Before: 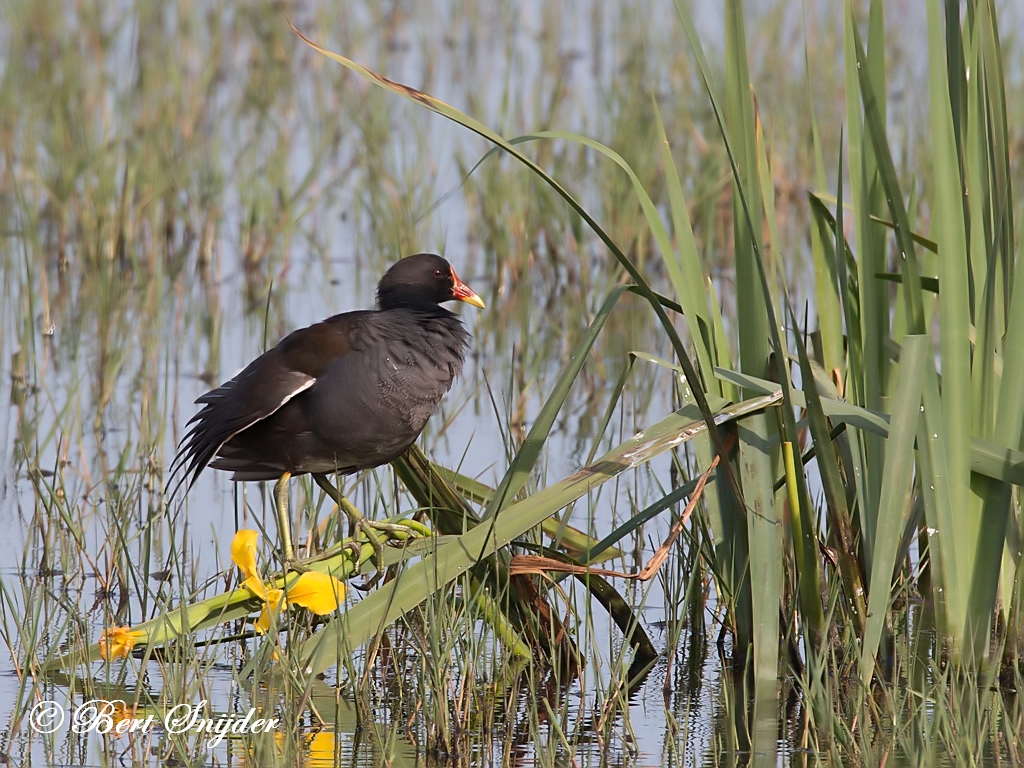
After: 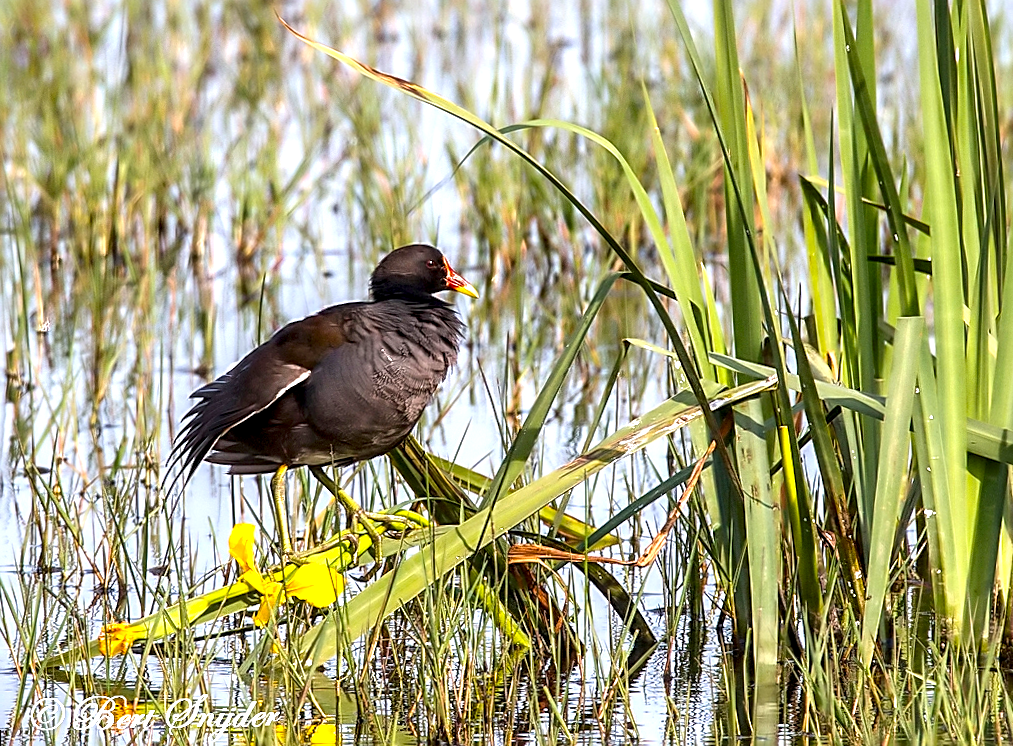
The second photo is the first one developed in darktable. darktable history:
color balance rgb: linear chroma grading › global chroma 15%, perceptual saturation grading › global saturation 30%
exposure: black level correction 0, exposure 0.9 EV, compensate highlight preservation false
rotate and perspective: rotation -1°, crop left 0.011, crop right 0.989, crop top 0.025, crop bottom 0.975
local contrast: highlights 19%, detail 186%
sharpen: on, module defaults
